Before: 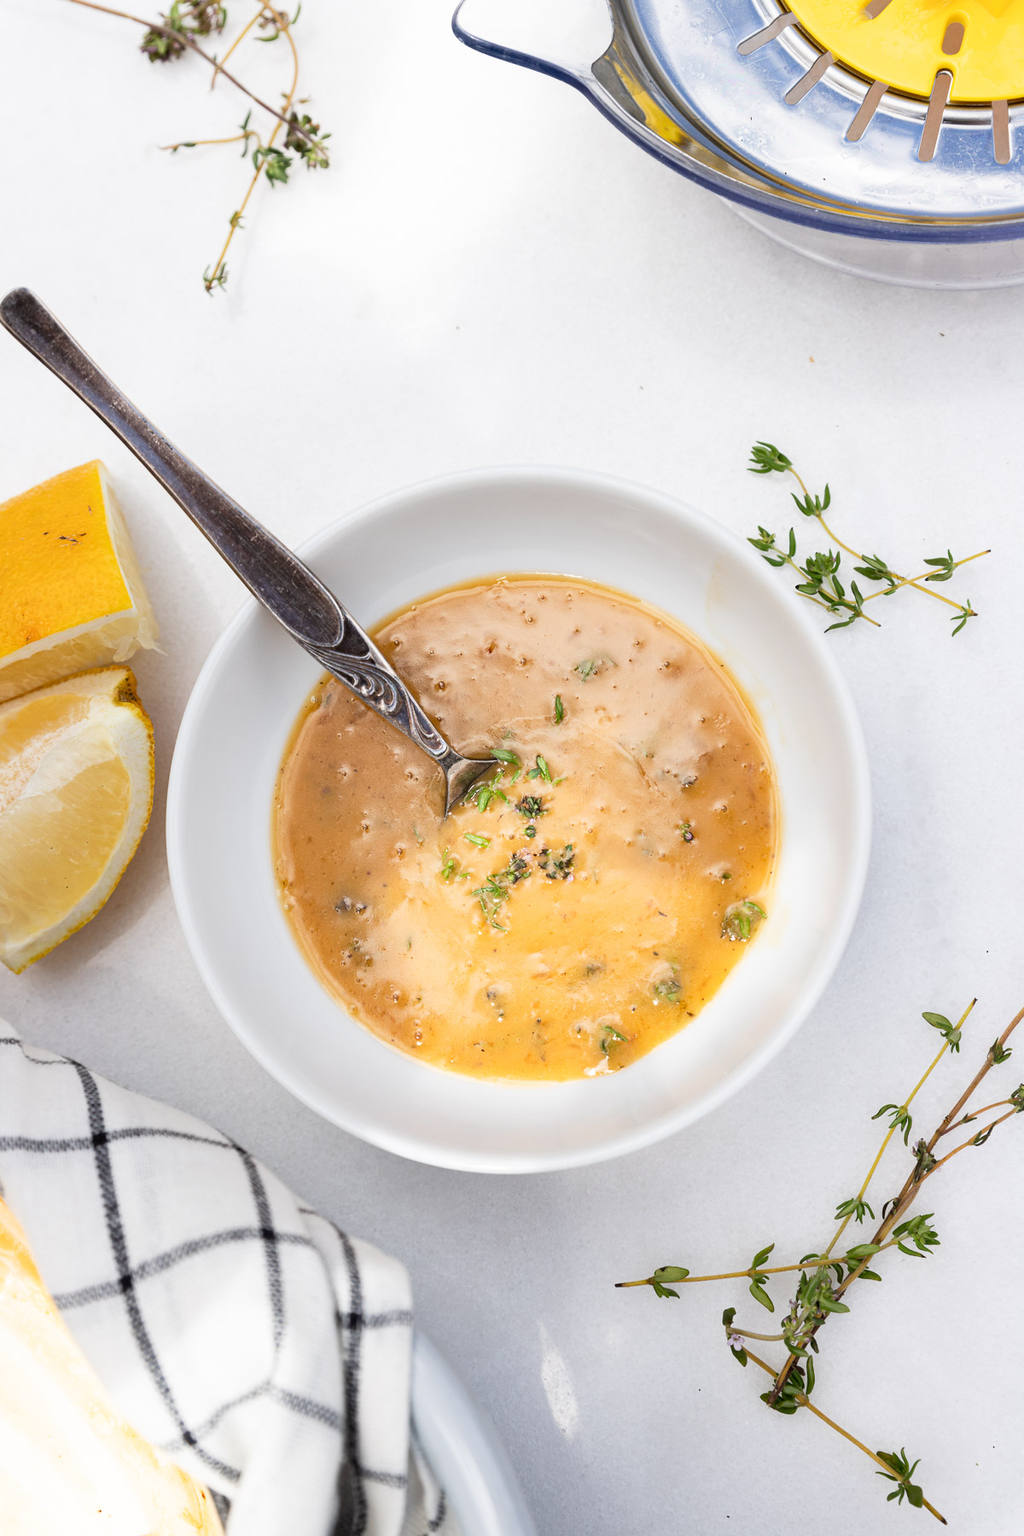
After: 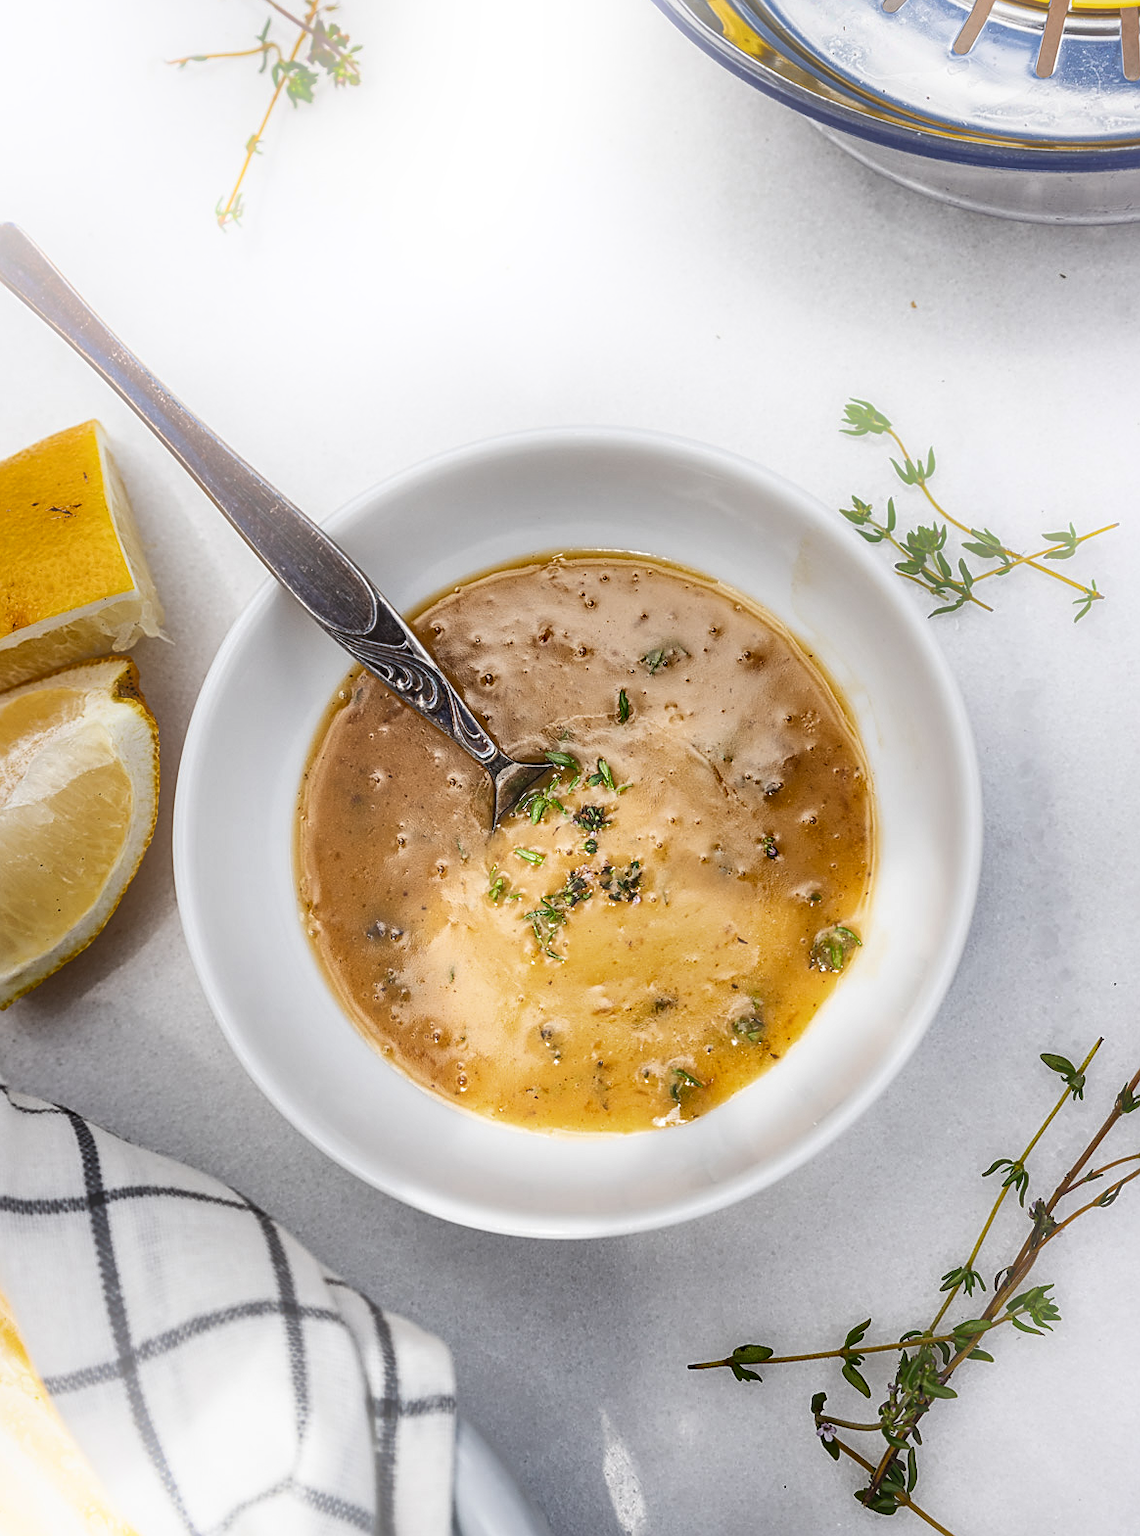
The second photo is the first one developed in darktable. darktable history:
crop: left 1.507%, top 6.147%, right 1.379%, bottom 6.637%
shadows and highlights: radius 108.52, shadows 44.07, highlights -67.8, low approximation 0.01, soften with gaussian
sharpen: on, module defaults
bloom: on, module defaults
local contrast: highlights 60%, shadows 60%, detail 160%
color balance: lift [1.01, 1, 1, 1], gamma [1.097, 1, 1, 1], gain [0.85, 1, 1, 1]
white balance: emerald 1
